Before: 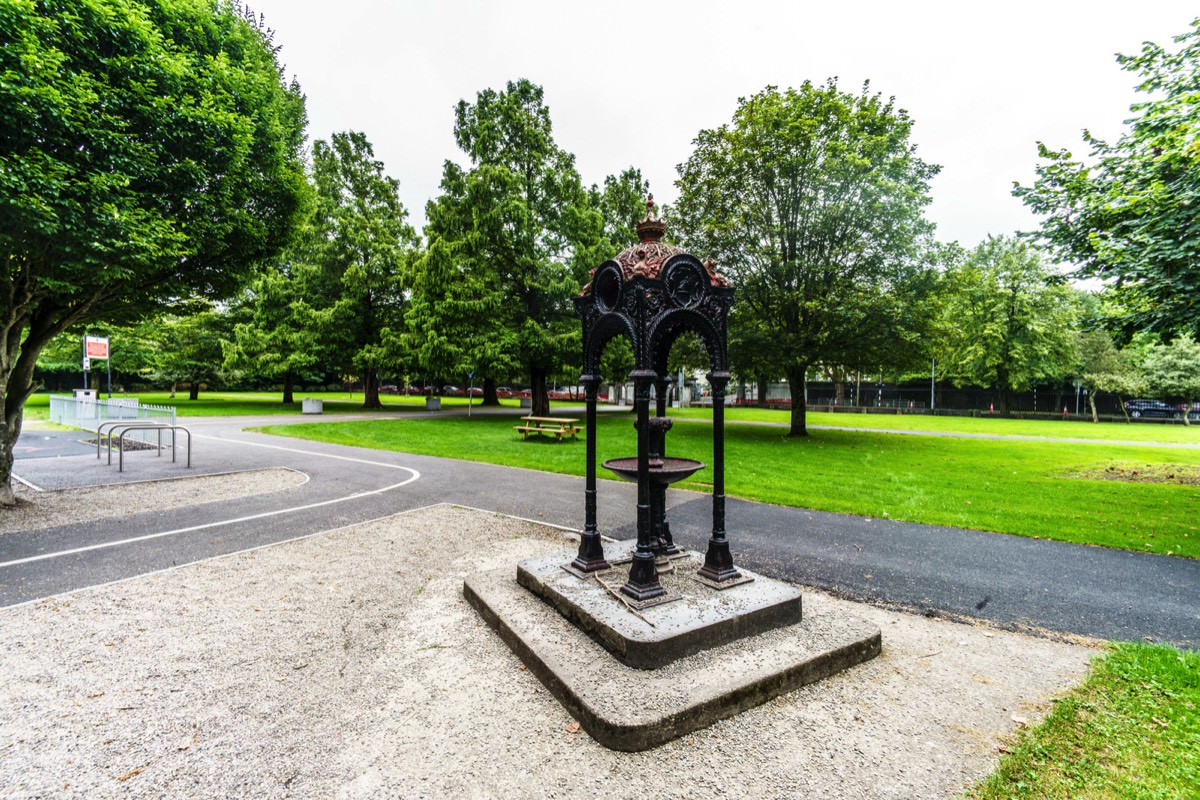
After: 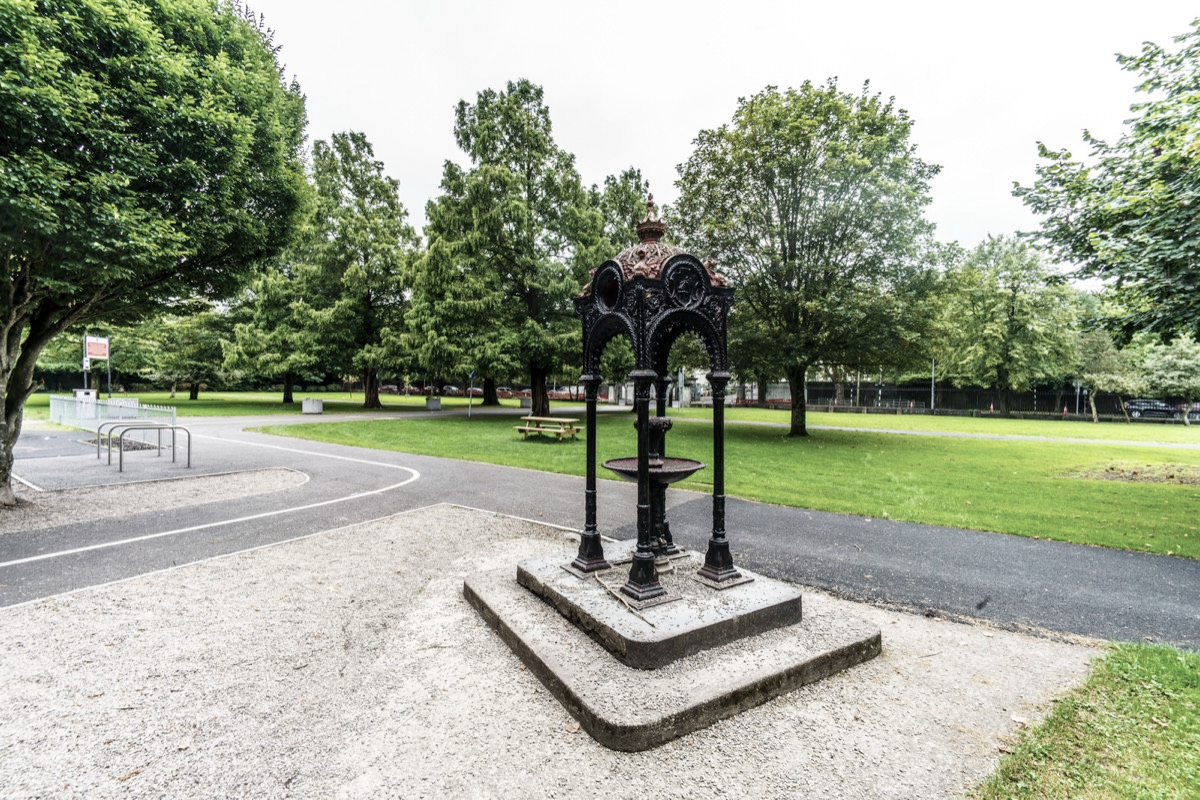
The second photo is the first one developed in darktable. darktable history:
color correction: highlights b* 0.056, saturation 0.611
